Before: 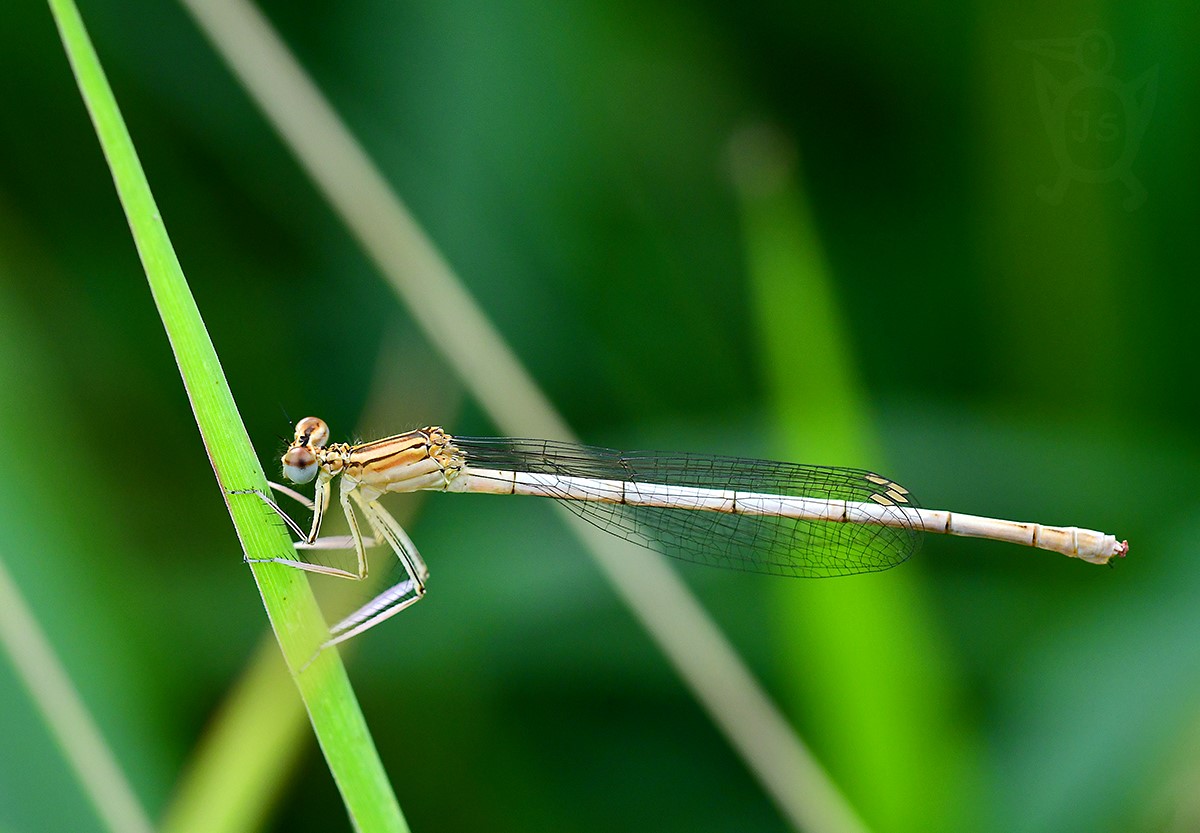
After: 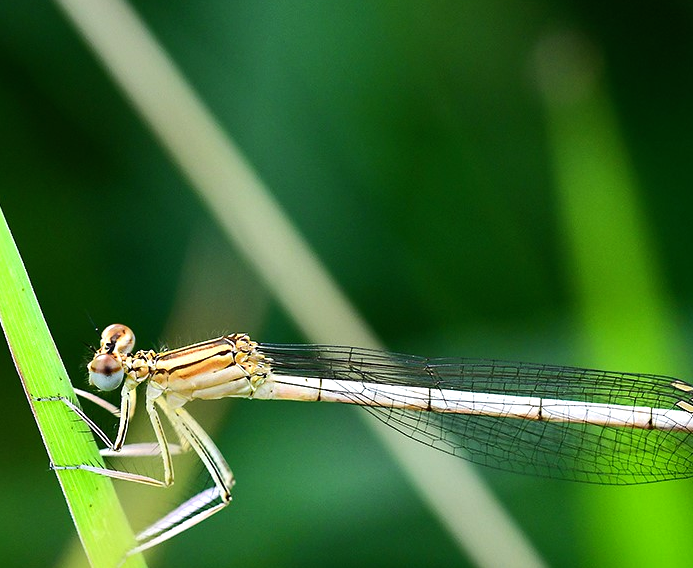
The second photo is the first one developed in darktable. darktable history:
shadows and highlights: shadows 20.91, highlights -82.73, soften with gaussian
tone equalizer: -8 EV -0.417 EV, -7 EV -0.389 EV, -6 EV -0.333 EV, -5 EV -0.222 EV, -3 EV 0.222 EV, -2 EV 0.333 EV, -1 EV 0.389 EV, +0 EV 0.417 EV, edges refinement/feathering 500, mask exposure compensation -1.57 EV, preserve details no
crop: left 16.202%, top 11.208%, right 26.045%, bottom 20.557%
